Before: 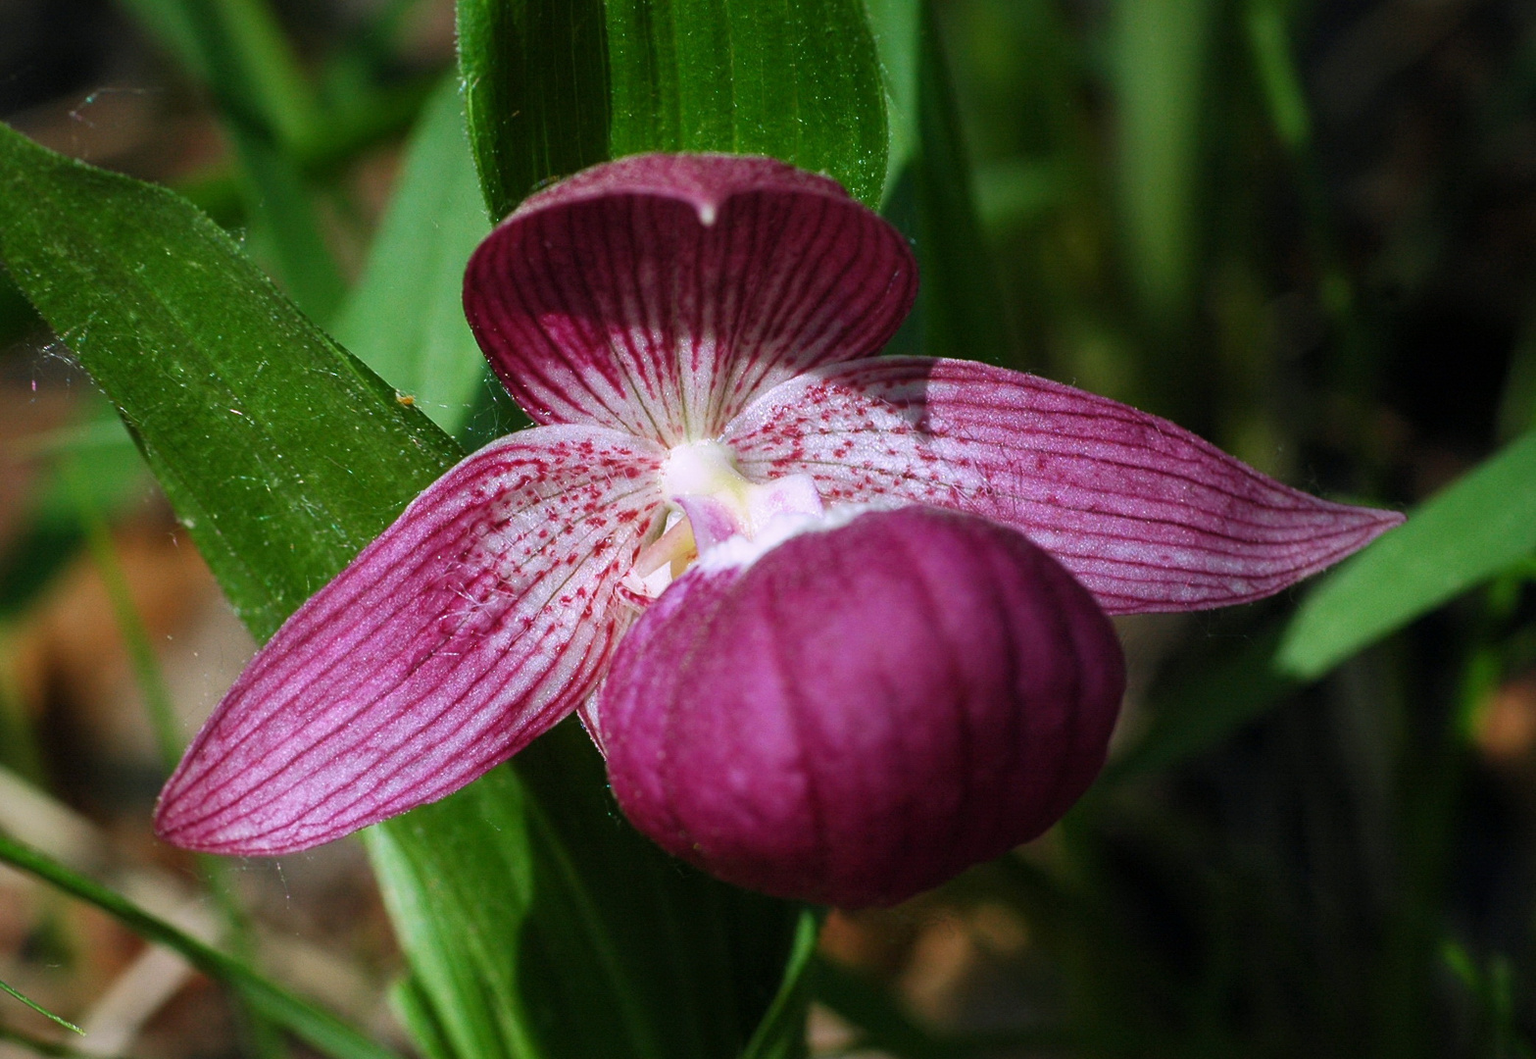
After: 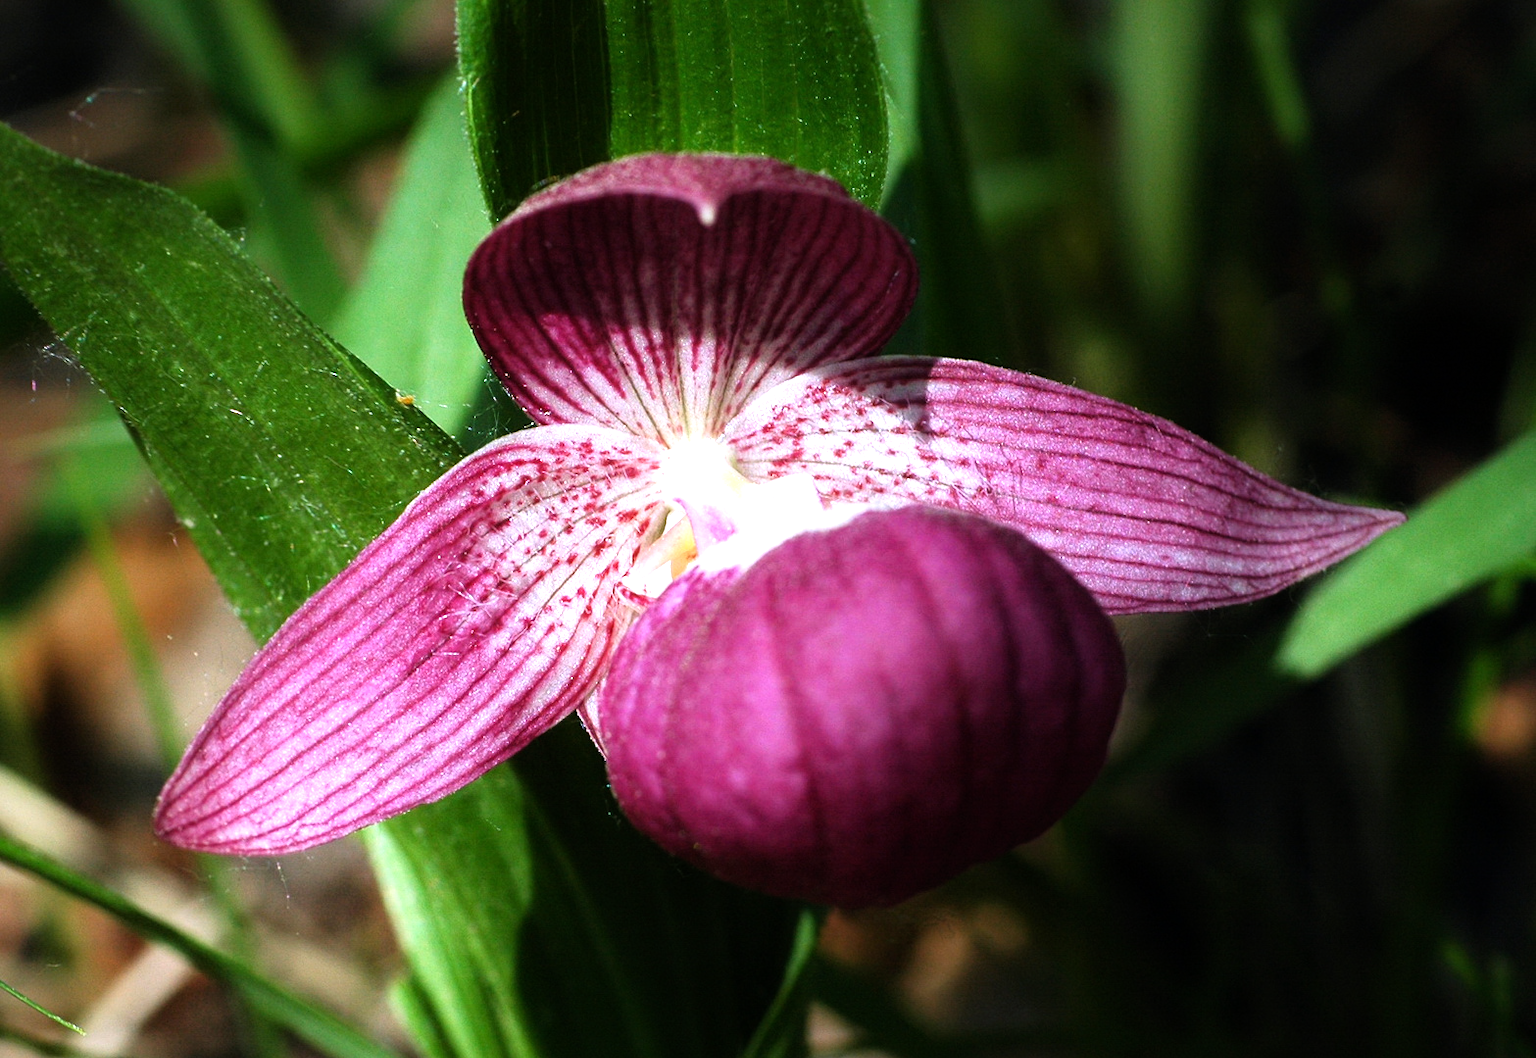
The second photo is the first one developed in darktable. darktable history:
tone equalizer: -8 EV -1.07 EV, -7 EV -1.04 EV, -6 EV -0.854 EV, -5 EV -0.57 EV, -3 EV 0.555 EV, -2 EV 0.891 EV, -1 EV 0.995 EV, +0 EV 1.08 EV, mask exposure compensation -0.507 EV
